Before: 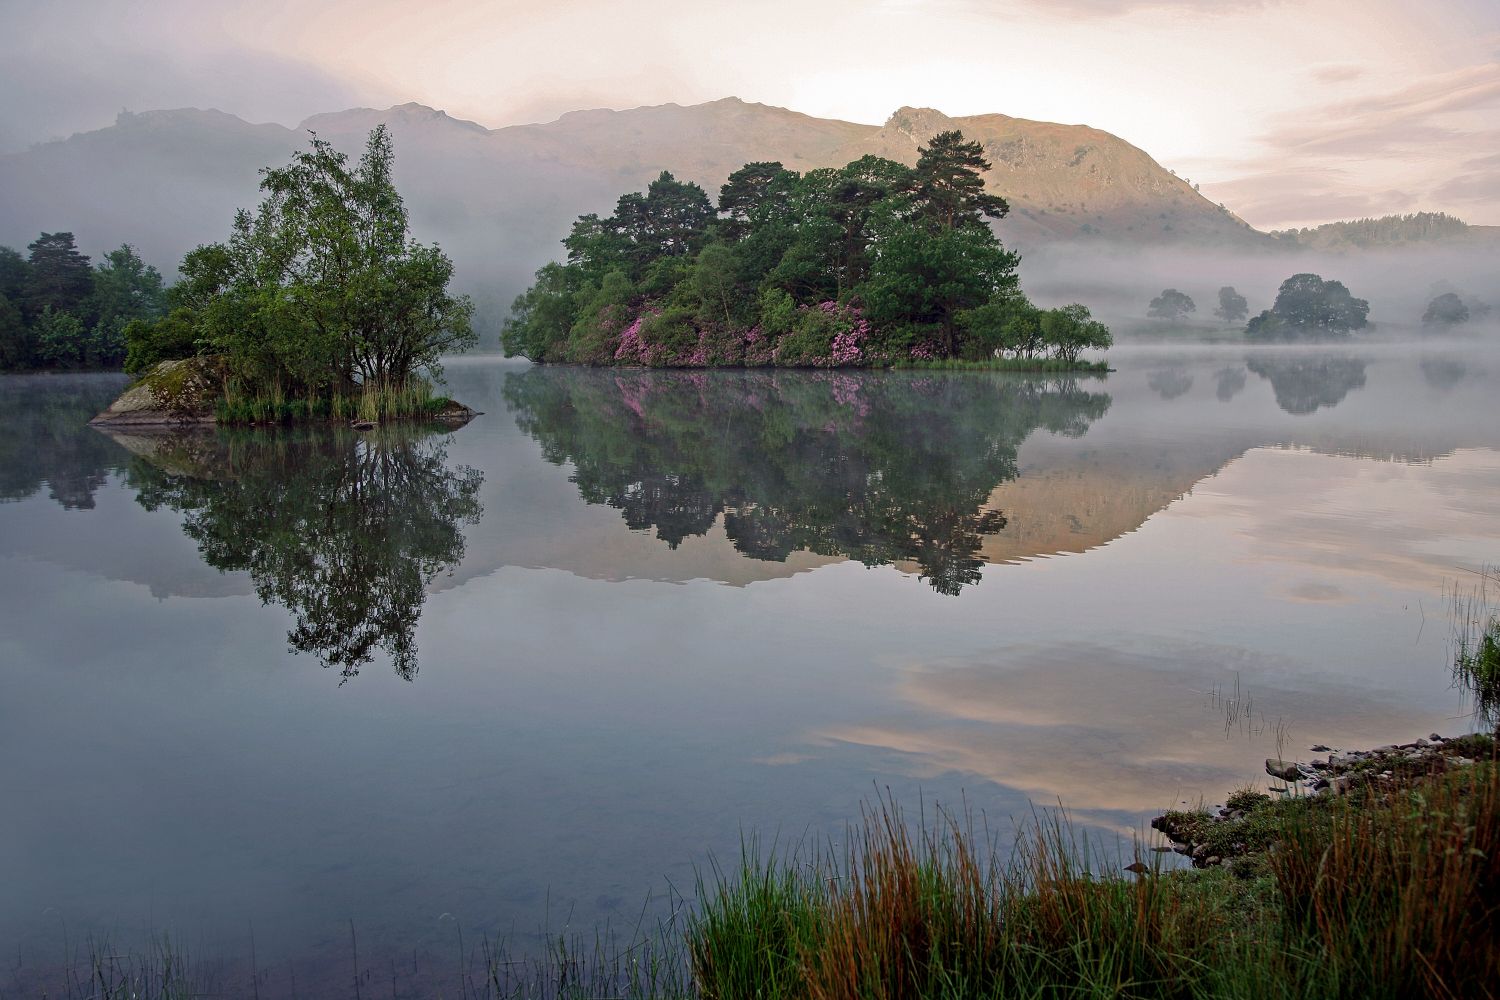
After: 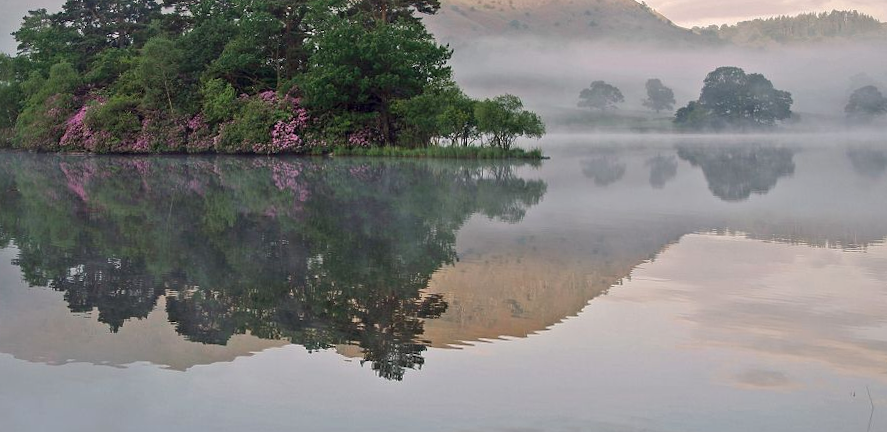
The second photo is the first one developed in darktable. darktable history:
crop: left 36.005%, top 18.293%, right 0.31%, bottom 38.444%
rotate and perspective: rotation 0.215°, lens shift (vertical) -0.139, crop left 0.069, crop right 0.939, crop top 0.002, crop bottom 0.996
exposure: exposure 0.191 EV, compensate highlight preservation false
